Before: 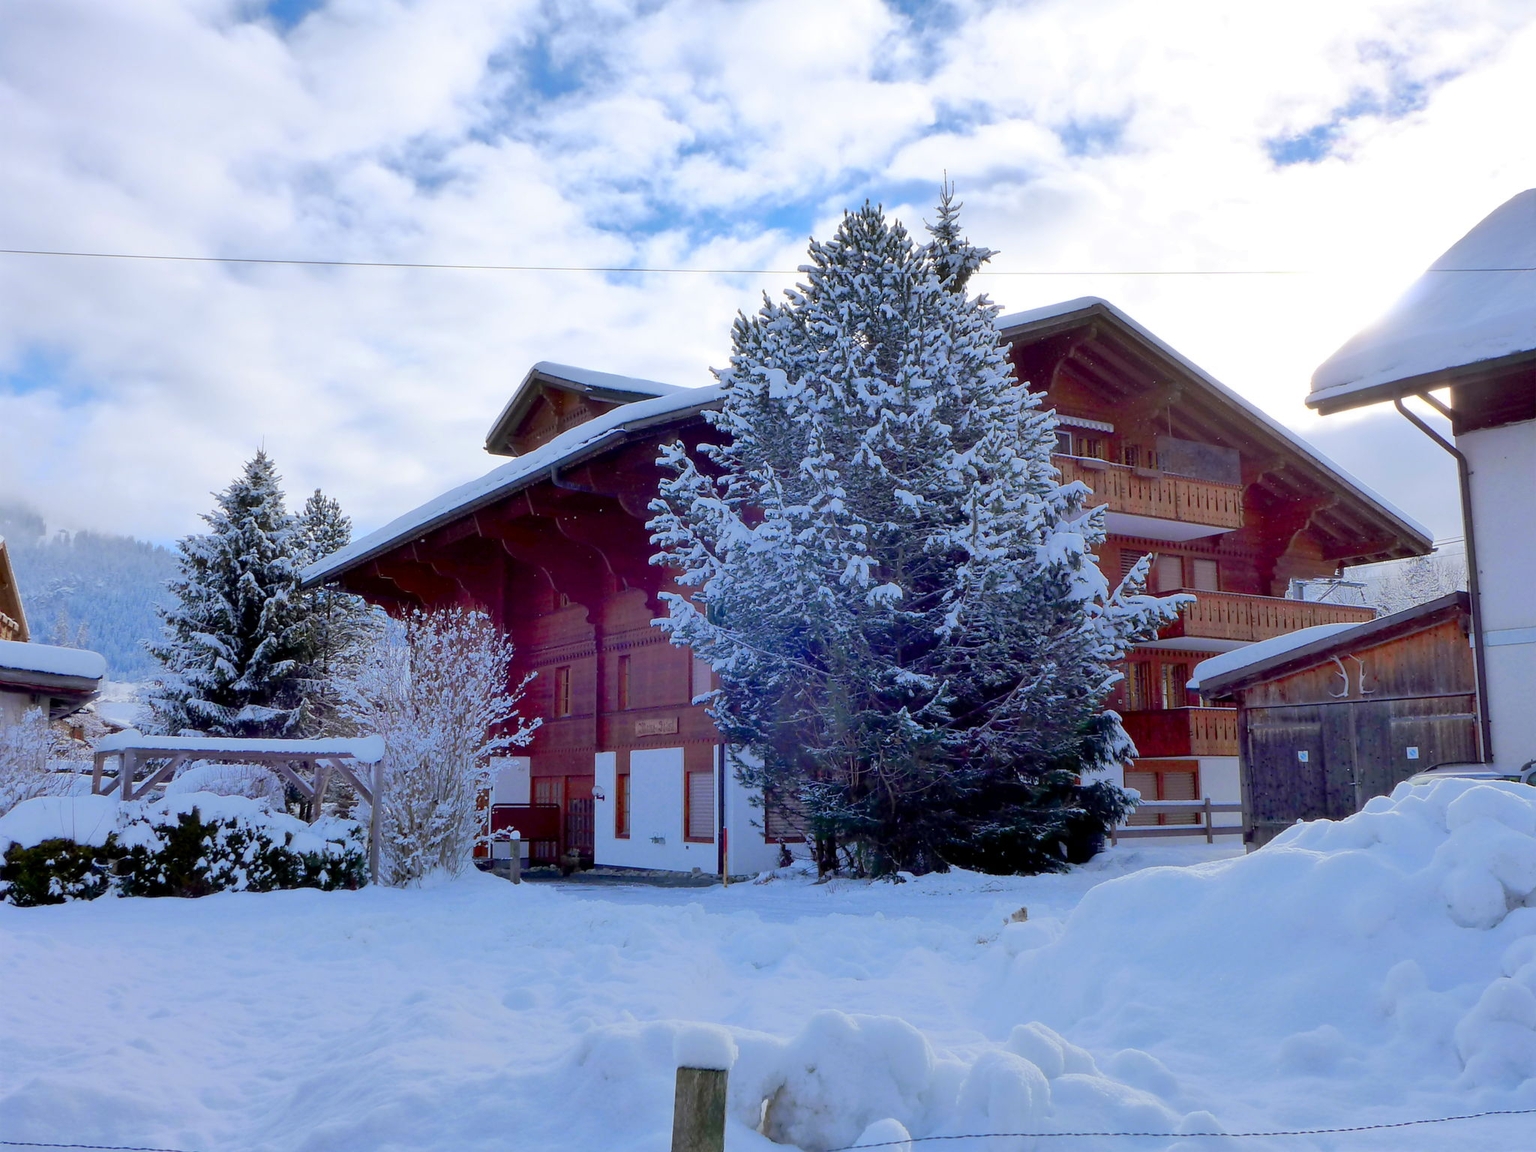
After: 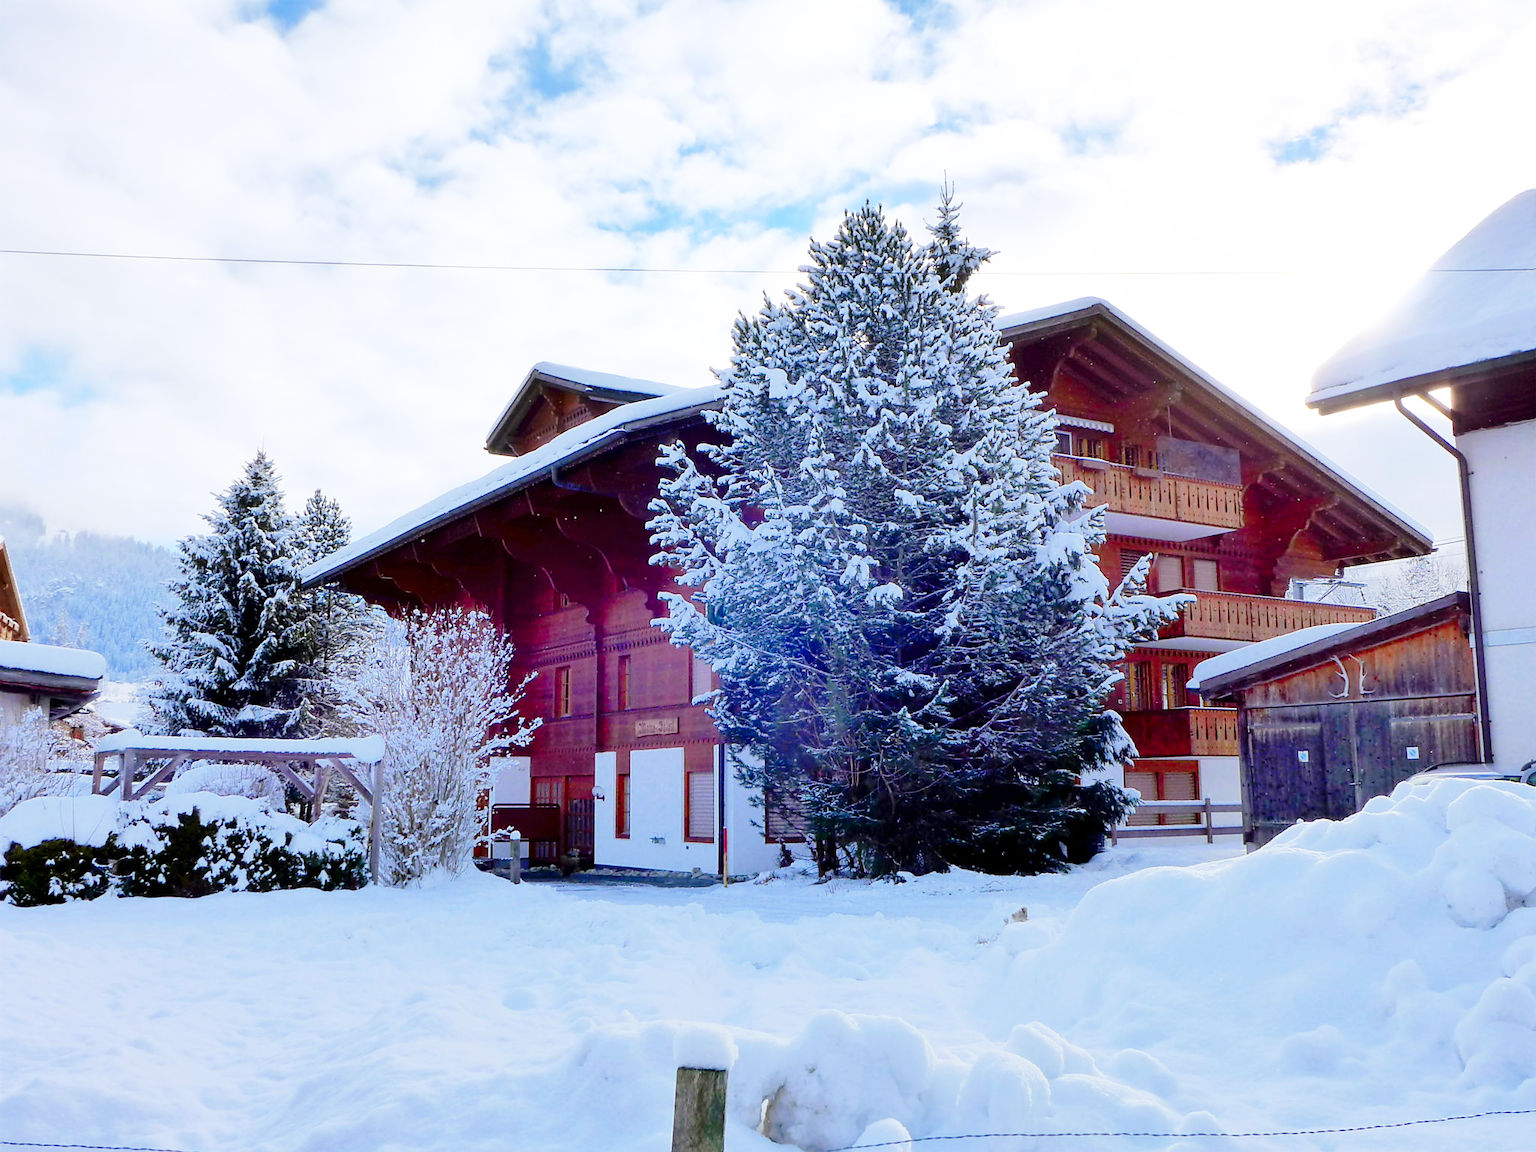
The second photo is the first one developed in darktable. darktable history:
sharpen: amount 0.2
base curve: curves: ch0 [(0, 0) (0.028, 0.03) (0.121, 0.232) (0.46, 0.748) (0.859, 0.968) (1, 1)], preserve colors none
